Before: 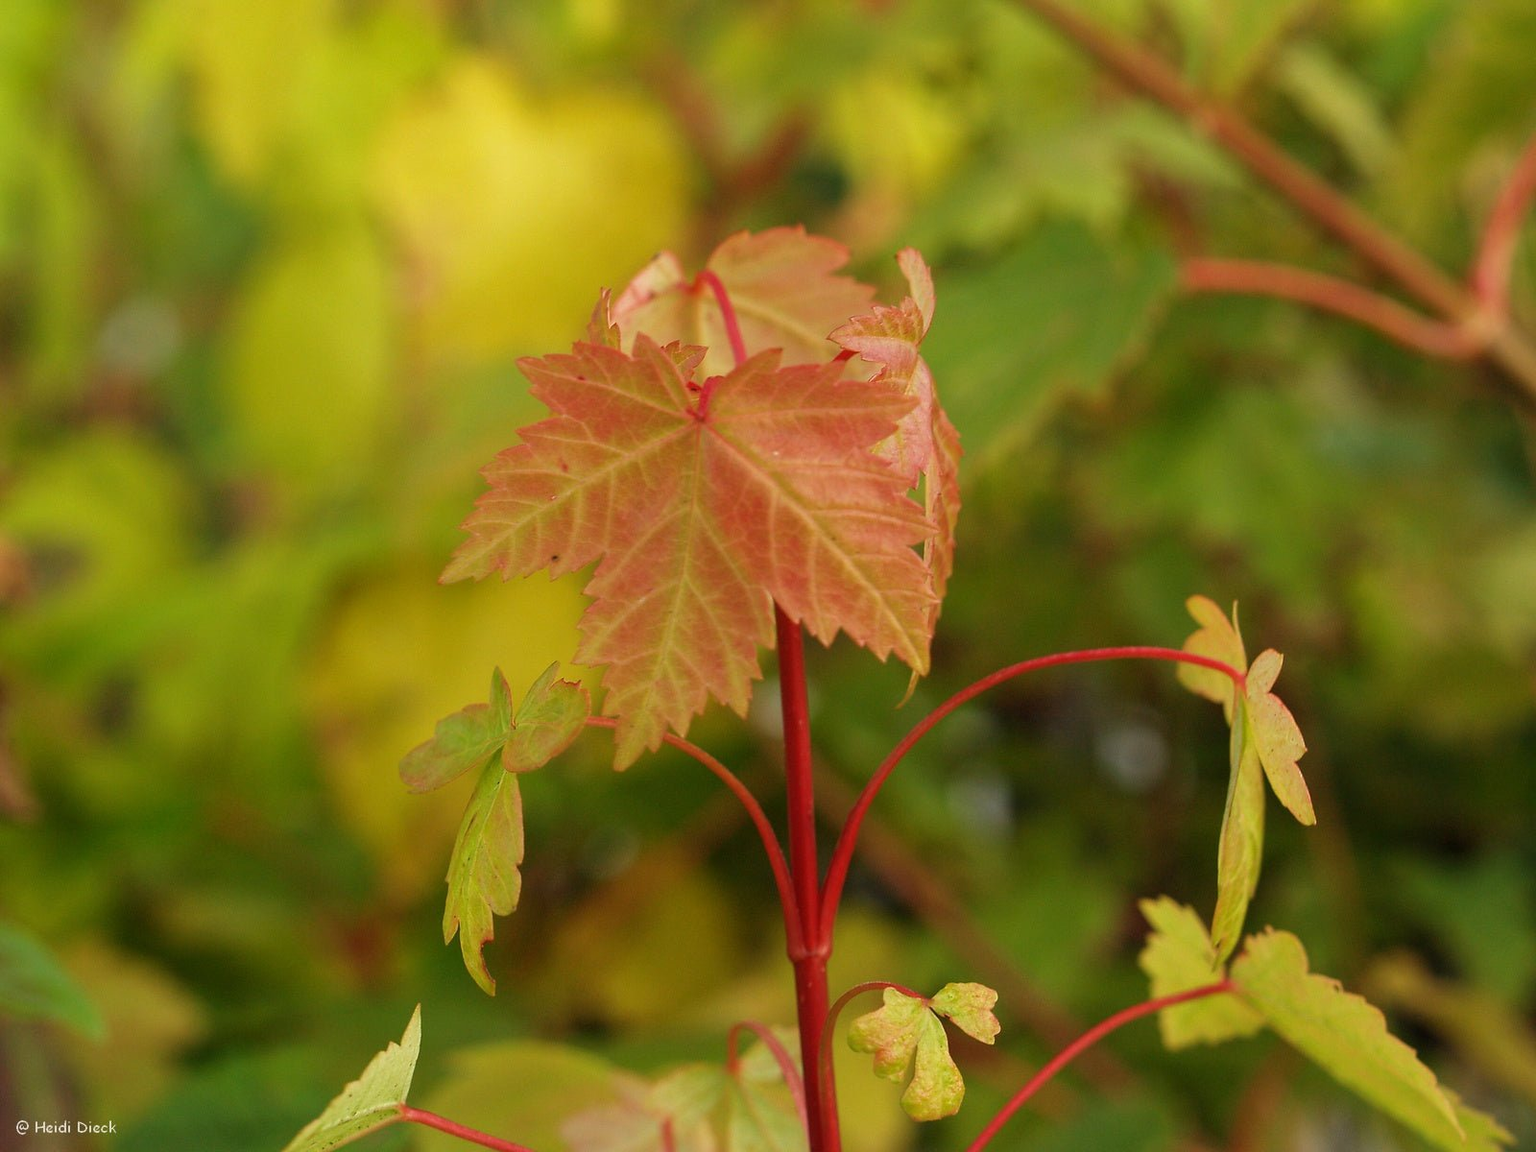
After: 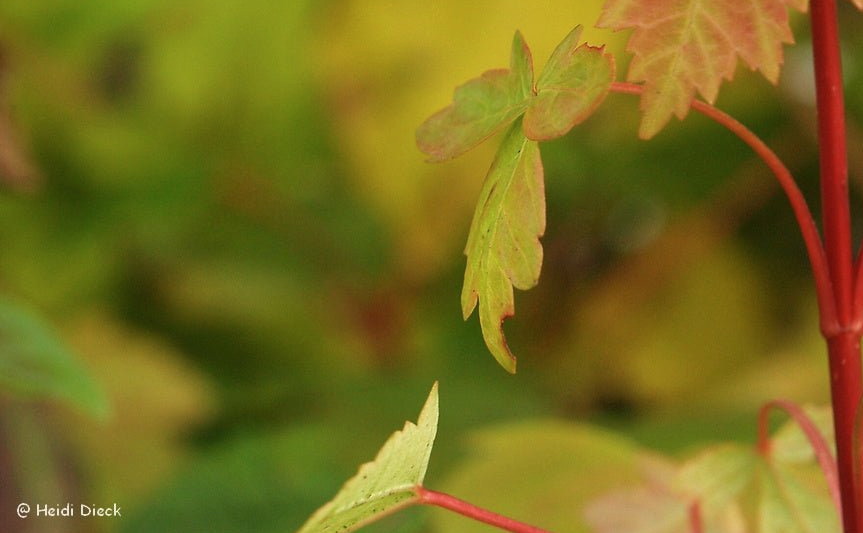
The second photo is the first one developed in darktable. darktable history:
crop and rotate: top 55.367%, right 46.033%, bottom 0.172%
contrast brightness saturation: saturation -0.059
exposure: exposure 0.206 EV, compensate highlight preservation false
